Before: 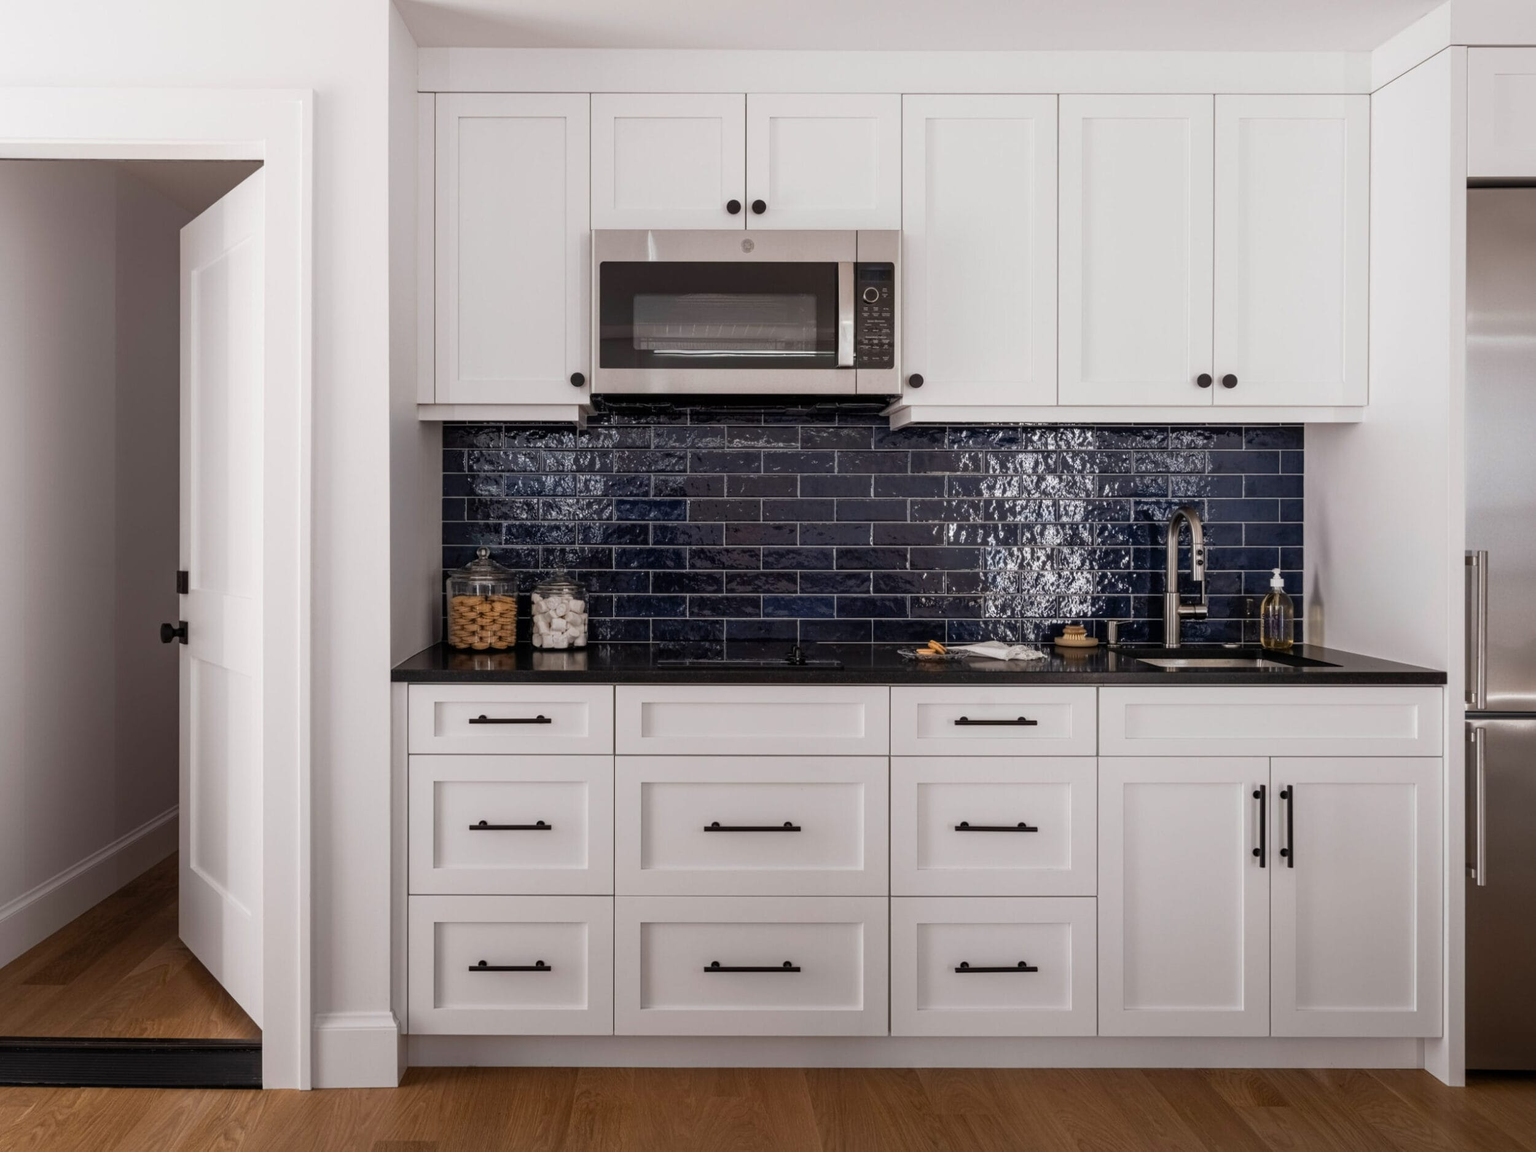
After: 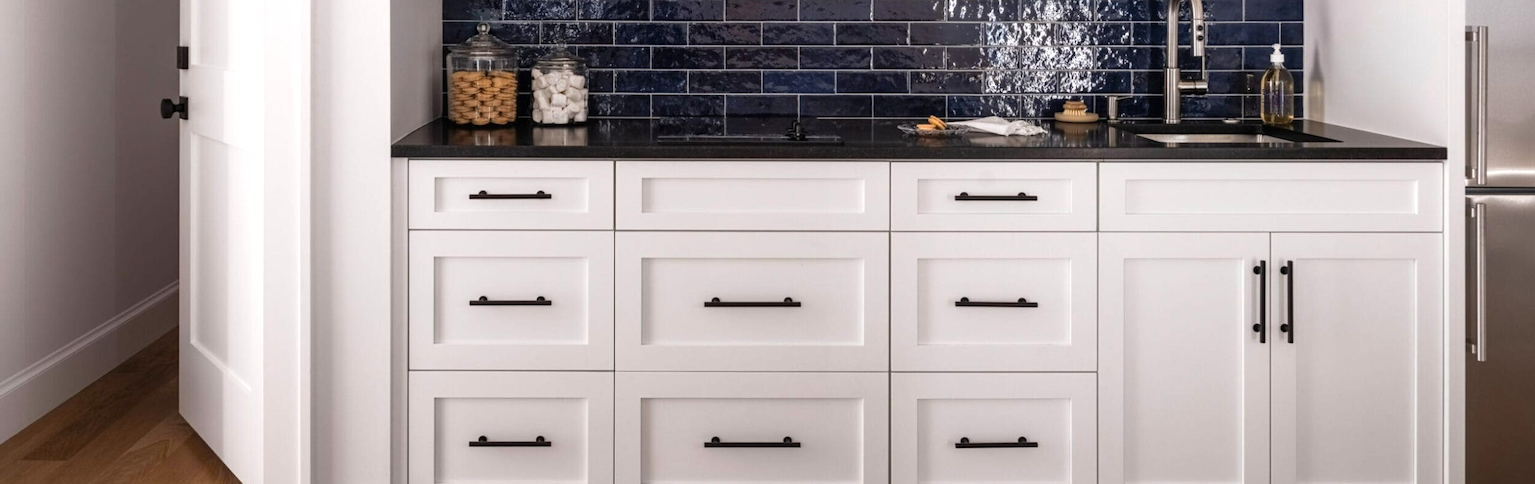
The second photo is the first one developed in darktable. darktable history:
crop: top 45.551%, bottom 12.262%
exposure: black level correction 0, exposure 0.5 EV, compensate exposure bias true, compensate highlight preservation false
